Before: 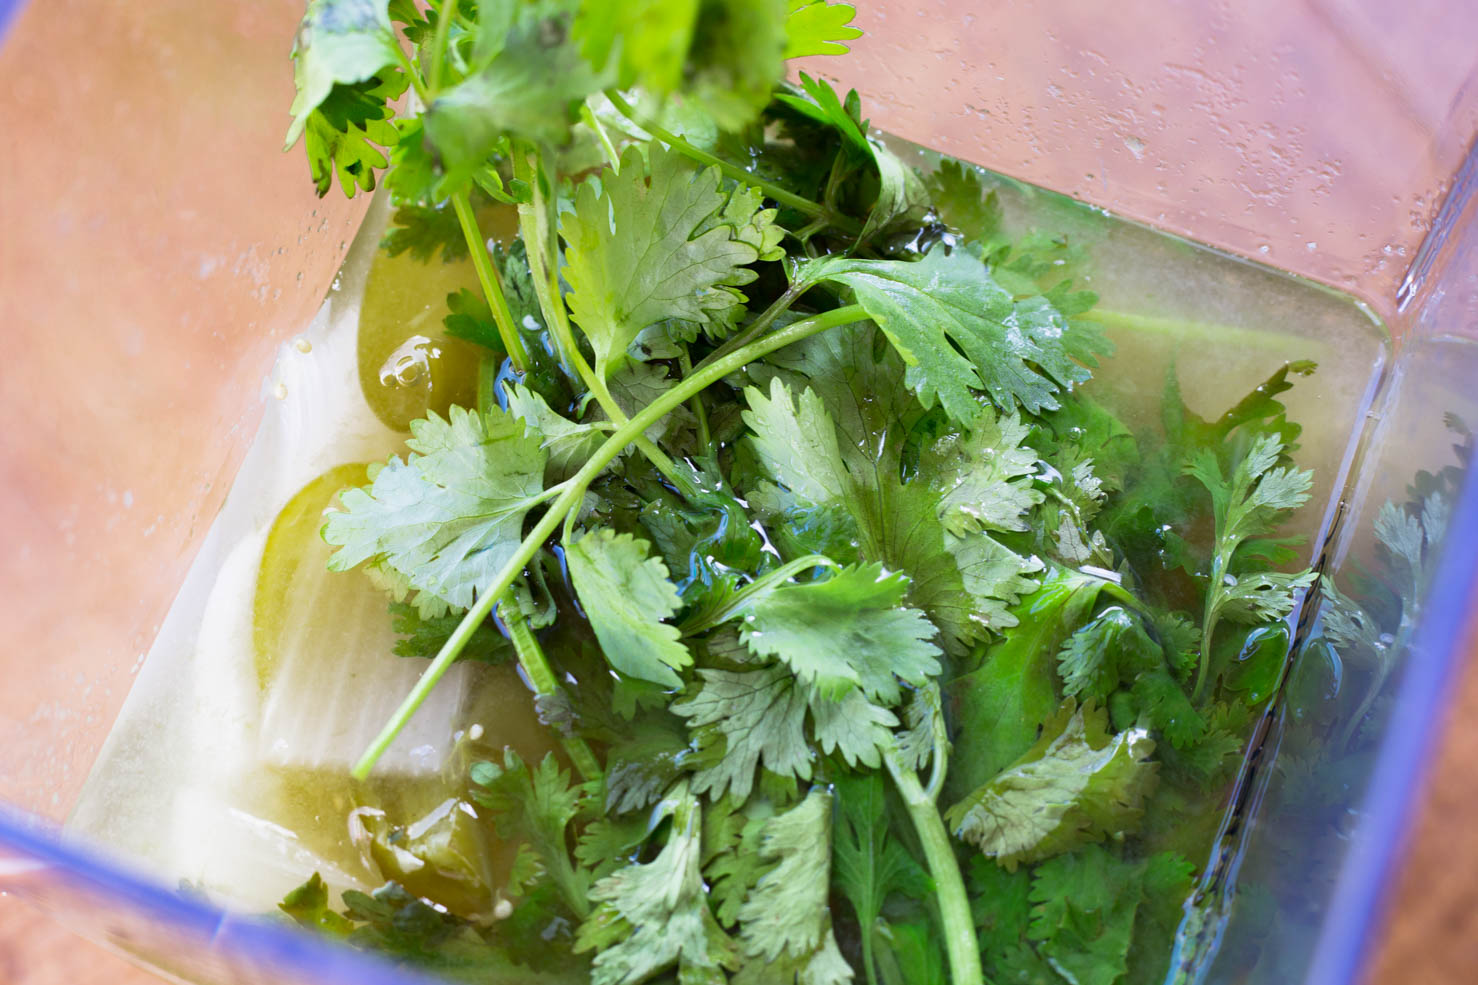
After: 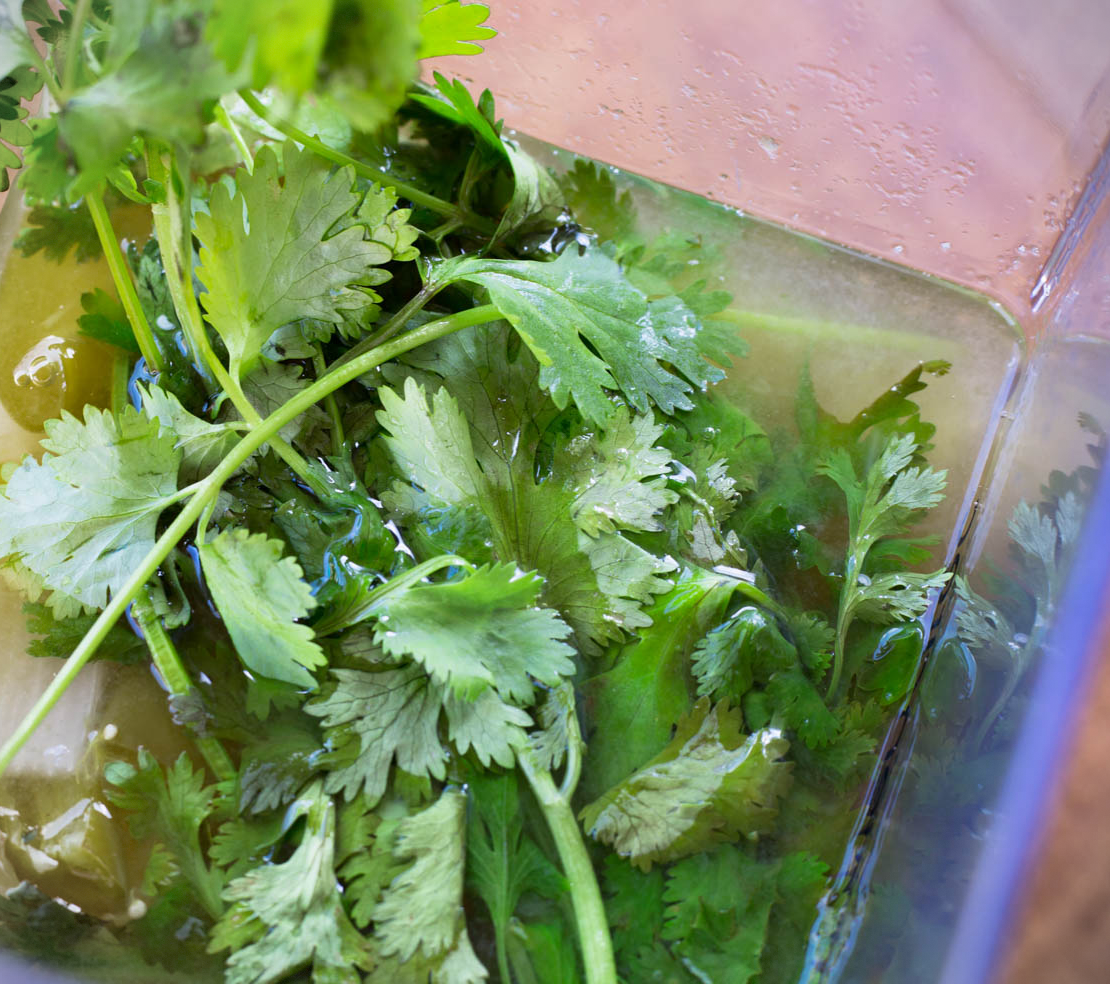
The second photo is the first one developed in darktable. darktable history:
vignetting: fall-off start 91.14%, brightness -0.289, dithering 8-bit output
crop and rotate: left 24.878%
